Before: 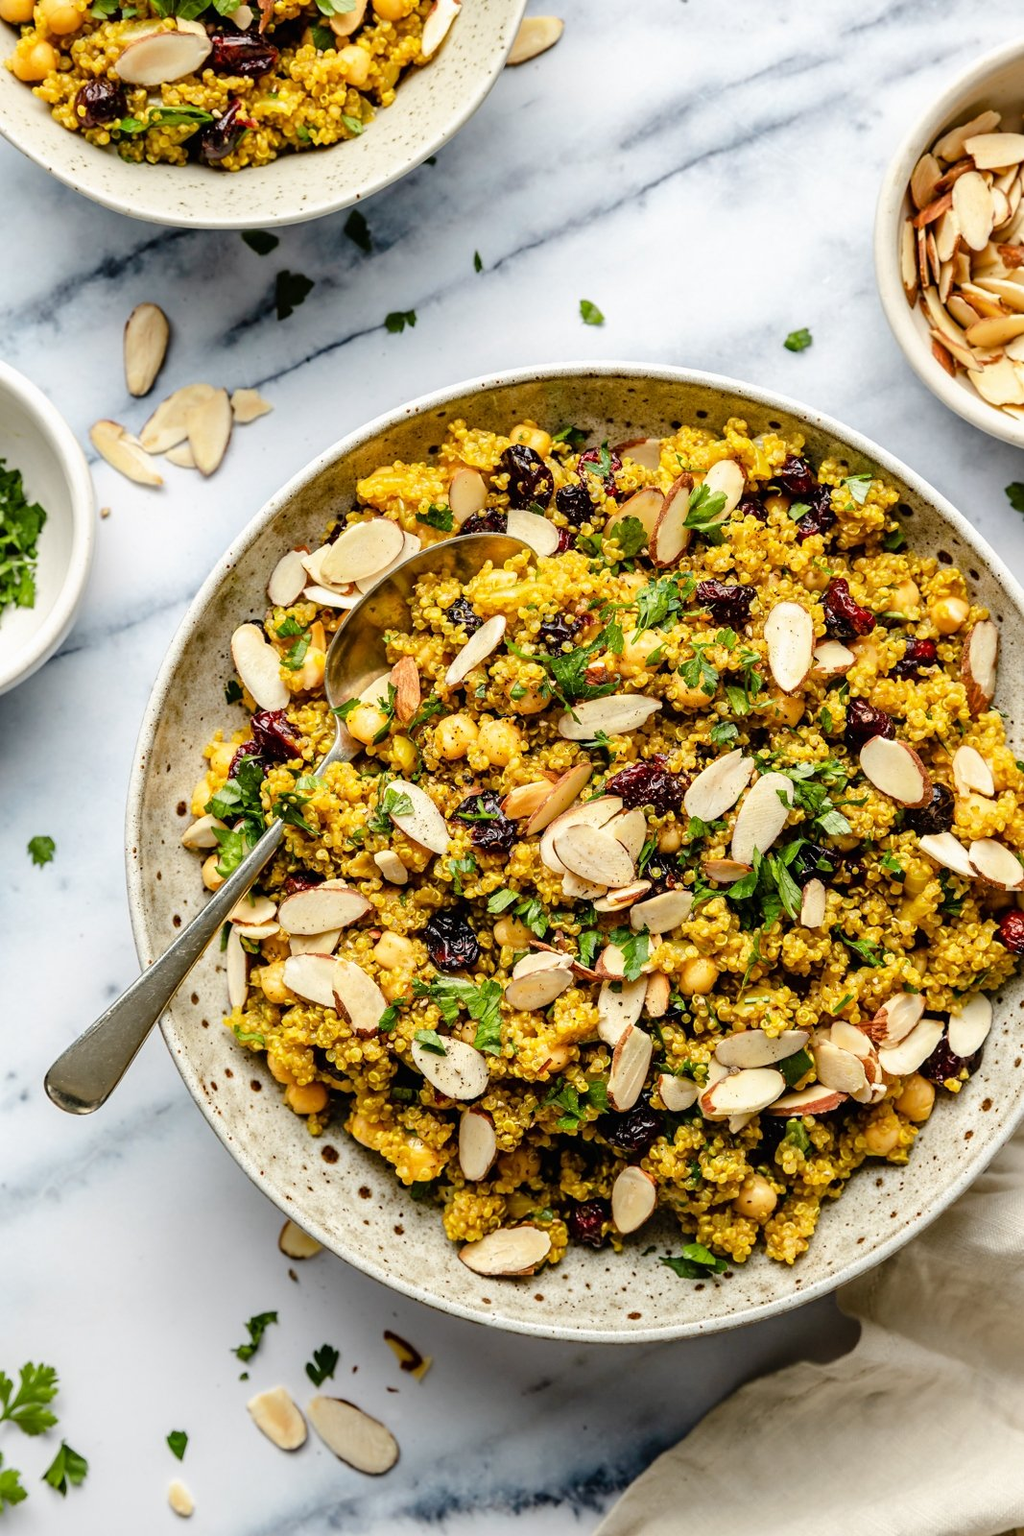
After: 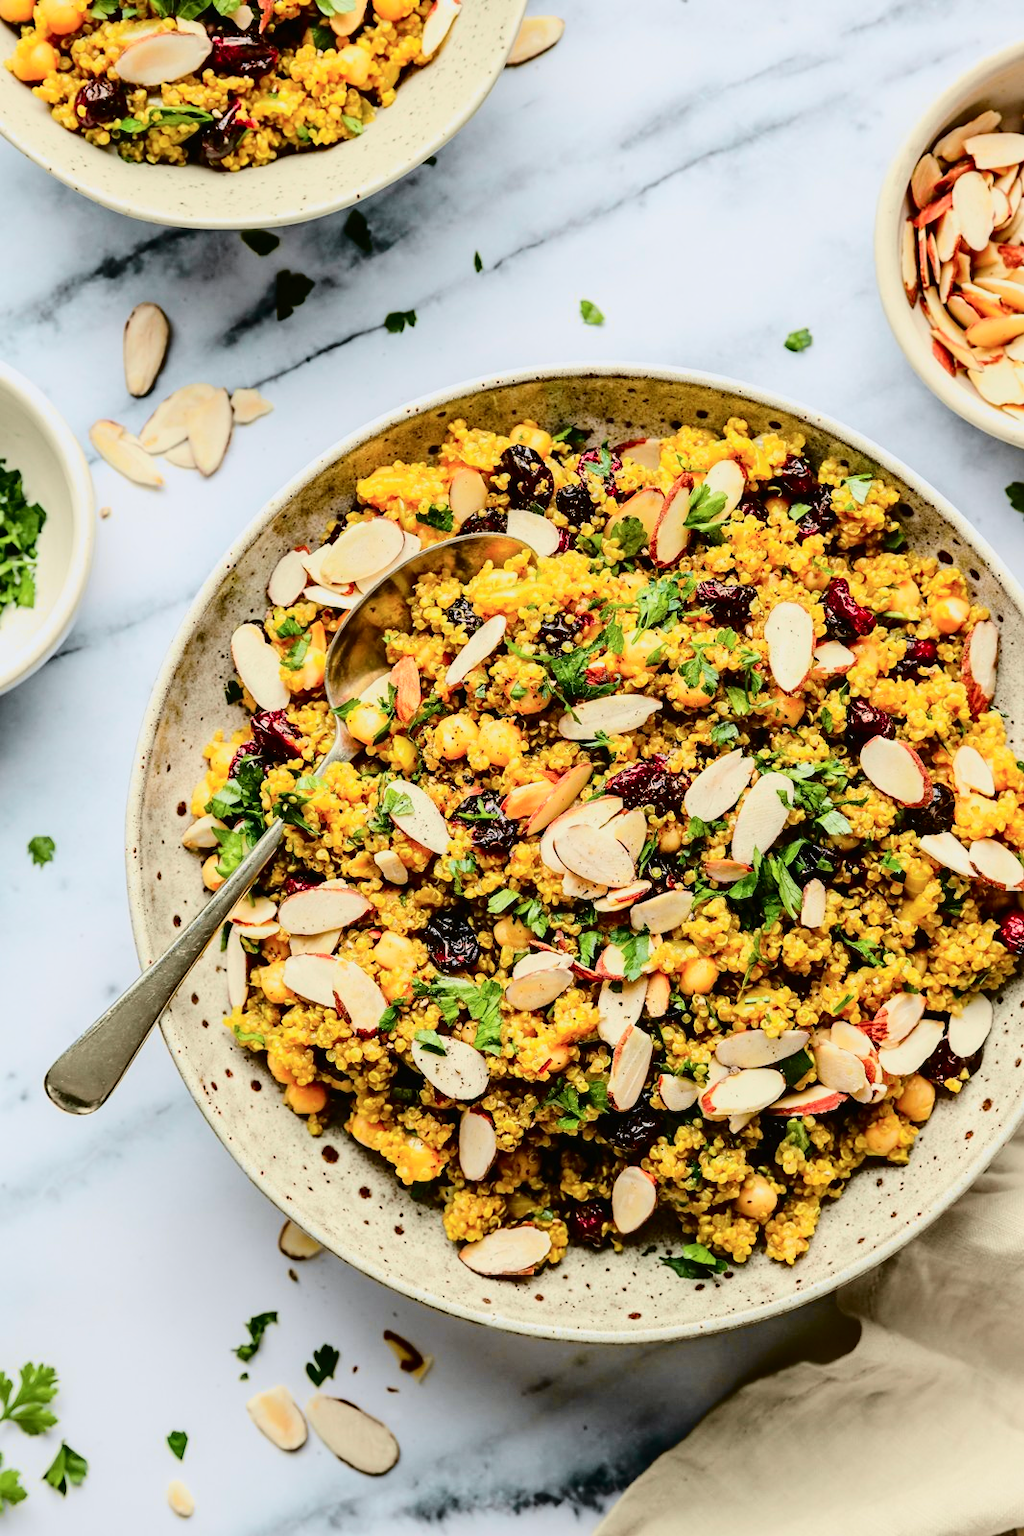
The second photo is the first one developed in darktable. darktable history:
tone curve: curves: ch0 [(0, 0.006) (0.184, 0.117) (0.405, 0.46) (0.456, 0.528) (0.634, 0.728) (0.877, 0.89) (0.984, 0.935)]; ch1 [(0, 0) (0.443, 0.43) (0.492, 0.489) (0.566, 0.579) (0.595, 0.625) (0.608, 0.667) (0.65, 0.729) (1, 1)]; ch2 [(0, 0) (0.33, 0.301) (0.421, 0.443) (0.447, 0.489) (0.492, 0.498) (0.537, 0.583) (0.586, 0.591) (0.663, 0.686) (1, 1)], color space Lab, independent channels, preserve colors none
color correction: highlights a* -0.138, highlights b* -5.39, shadows a* -0.123, shadows b* -0.146
